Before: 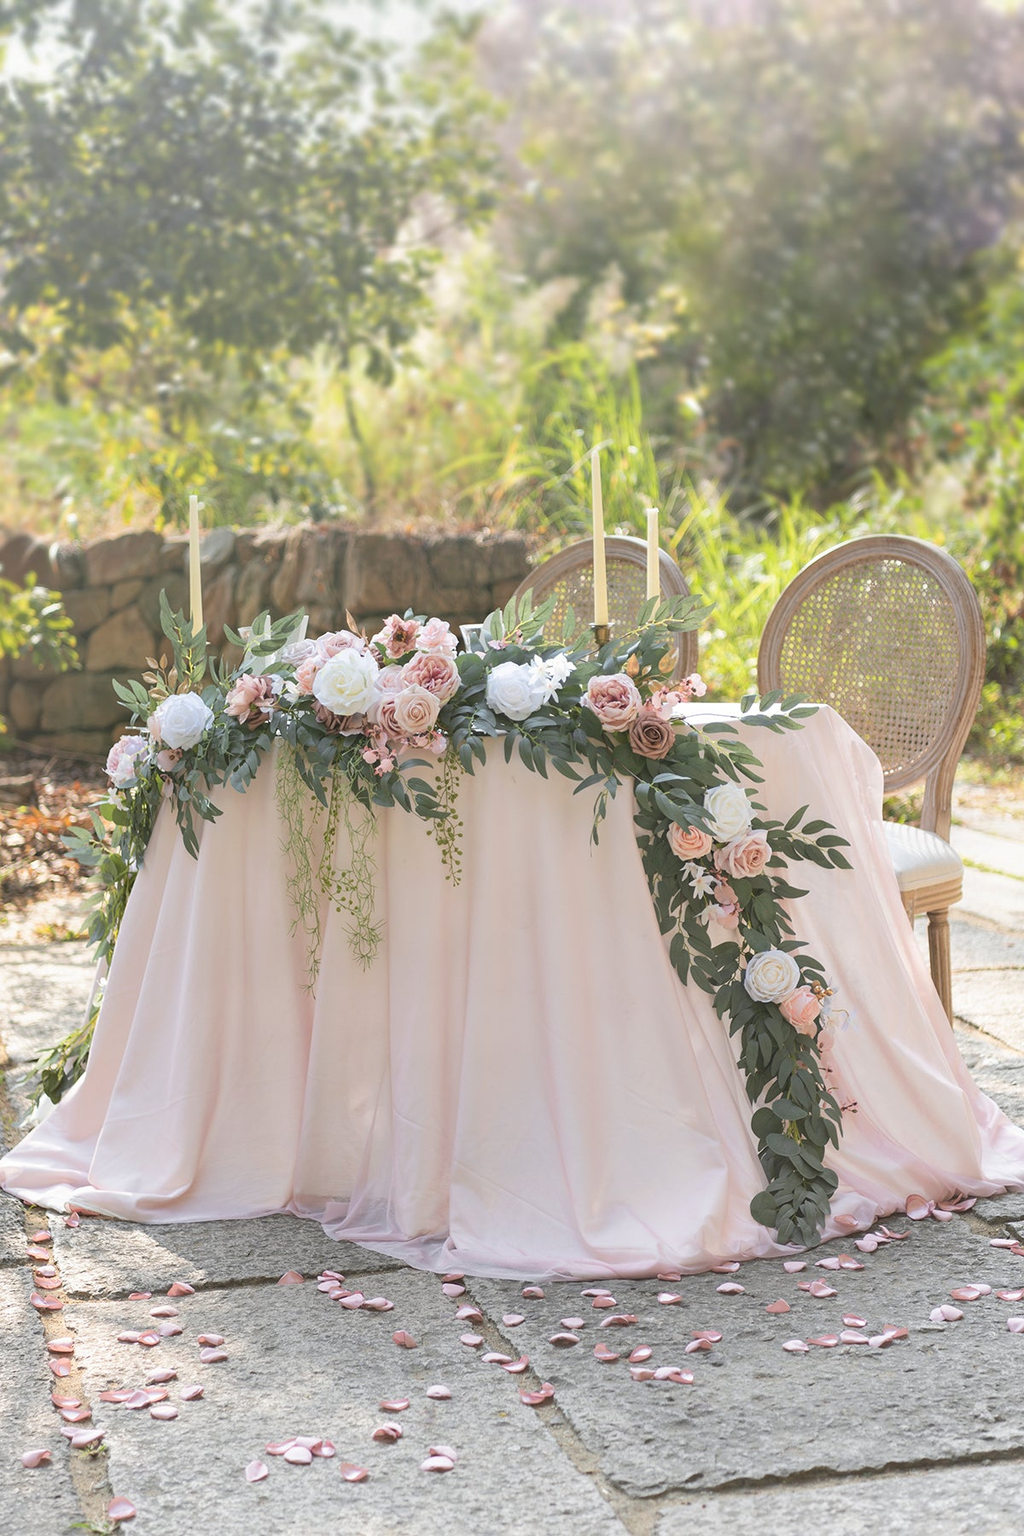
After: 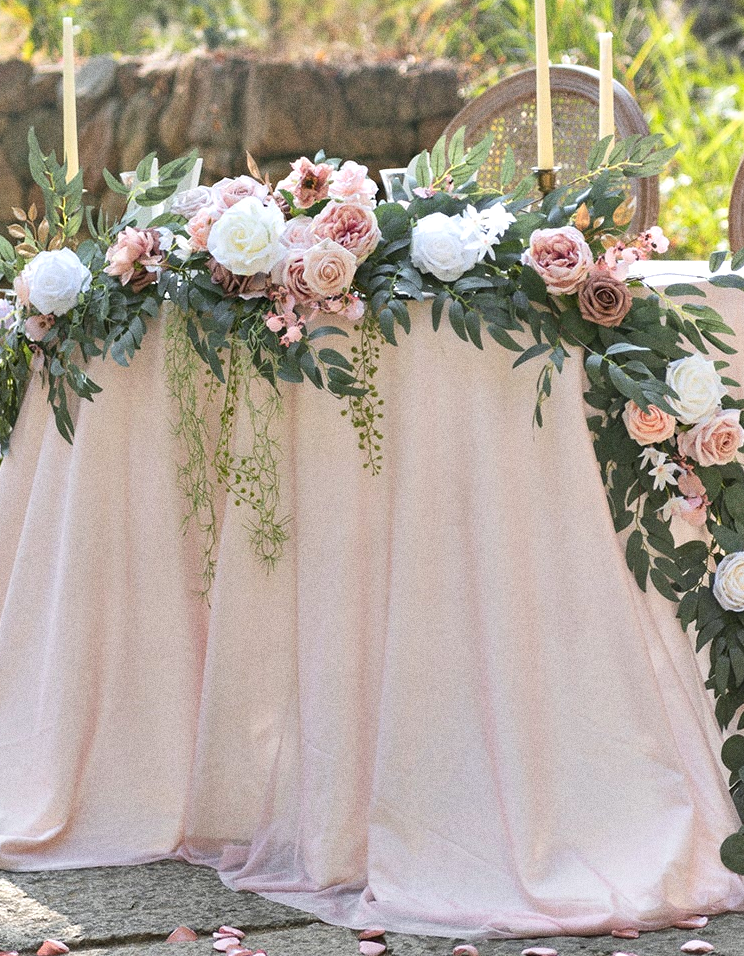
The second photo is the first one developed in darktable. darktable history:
grain: coarseness 0.09 ISO, strength 40%
crop: left 13.312%, top 31.28%, right 24.627%, bottom 15.582%
contrast equalizer: octaves 7, y [[0.528, 0.548, 0.563, 0.562, 0.546, 0.526], [0.55 ×6], [0 ×6], [0 ×6], [0 ×6]]
